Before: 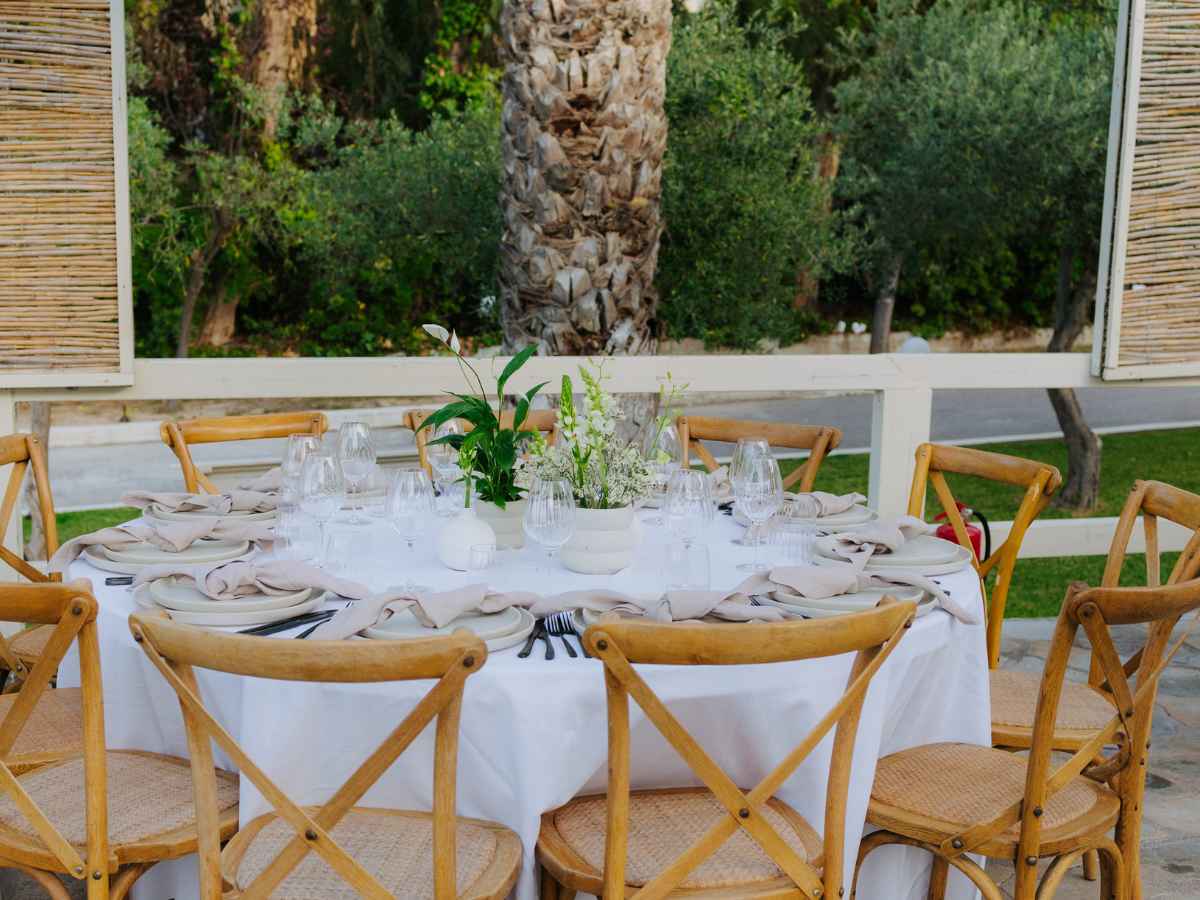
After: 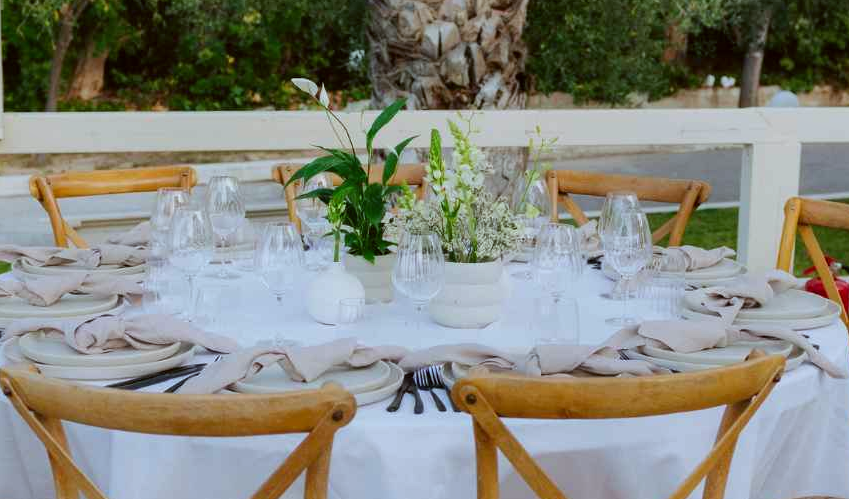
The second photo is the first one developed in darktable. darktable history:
color correction: highlights a* -3.24, highlights b* -6.29, shadows a* 2.93, shadows b* 5.62
shadows and highlights: shadows 59.9, soften with gaussian
crop: left 10.959%, top 27.378%, right 18.25%, bottom 17.1%
